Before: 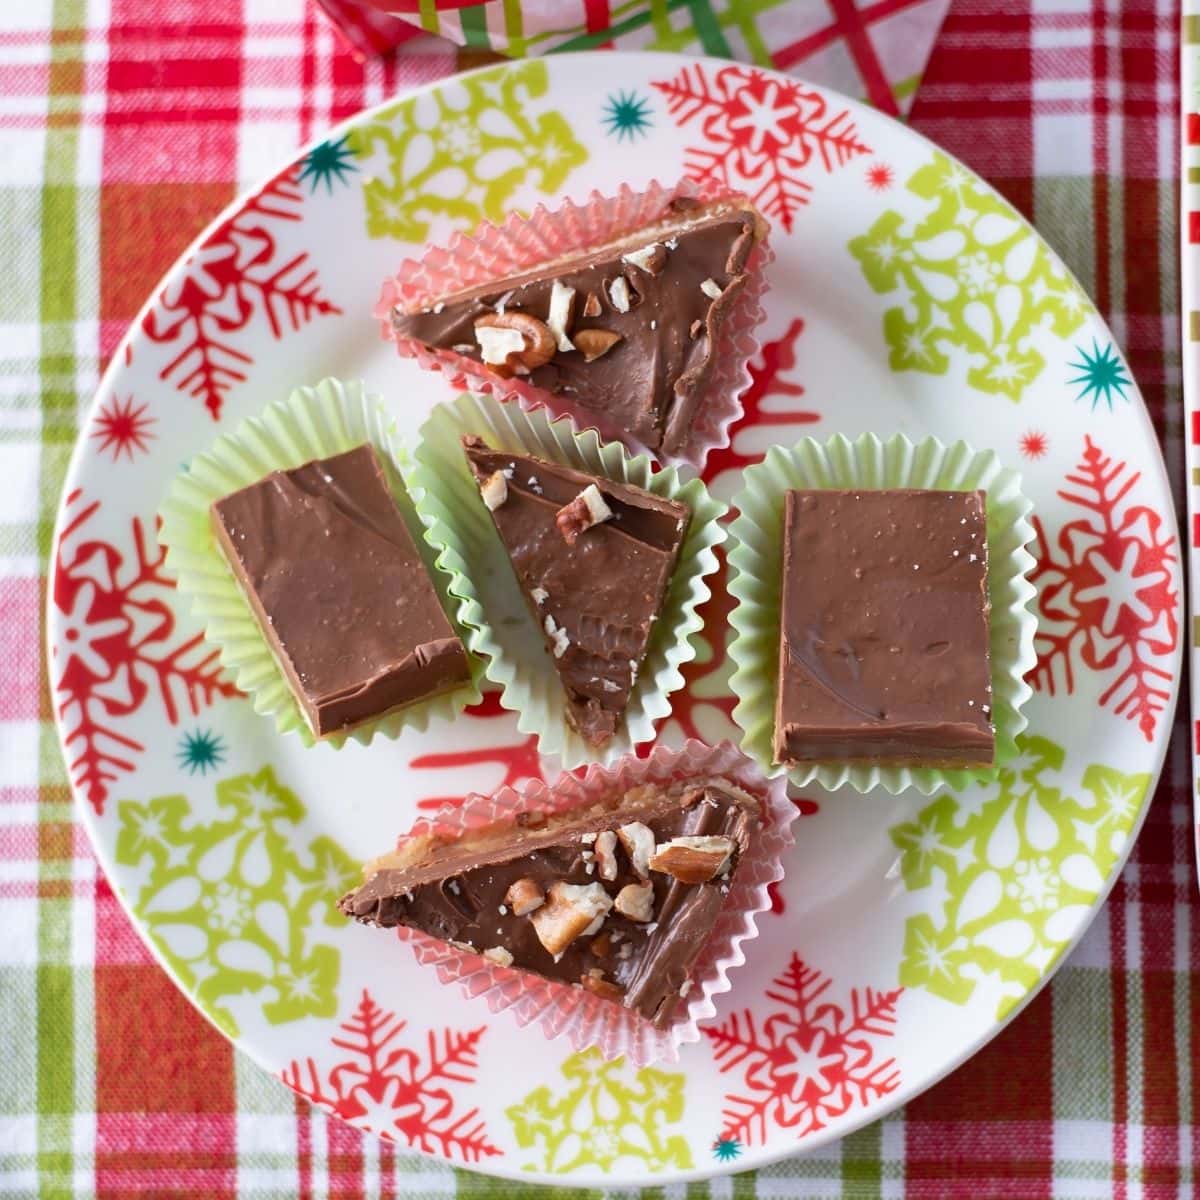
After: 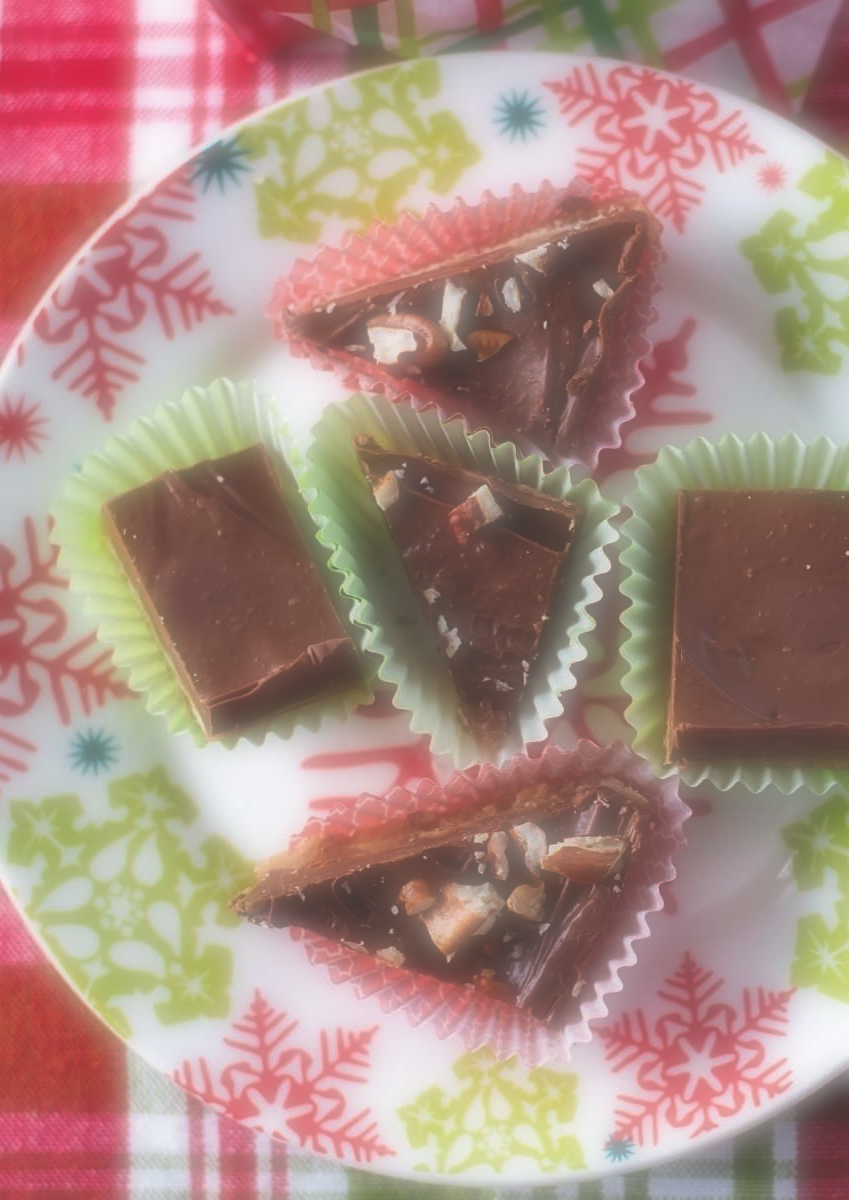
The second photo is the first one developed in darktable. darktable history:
soften: on, module defaults
crop and rotate: left 9.061%, right 20.142%
rgb curve: curves: ch0 [(0, 0.186) (0.314, 0.284) (0.775, 0.708) (1, 1)], compensate middle gray true, preserve colors none
